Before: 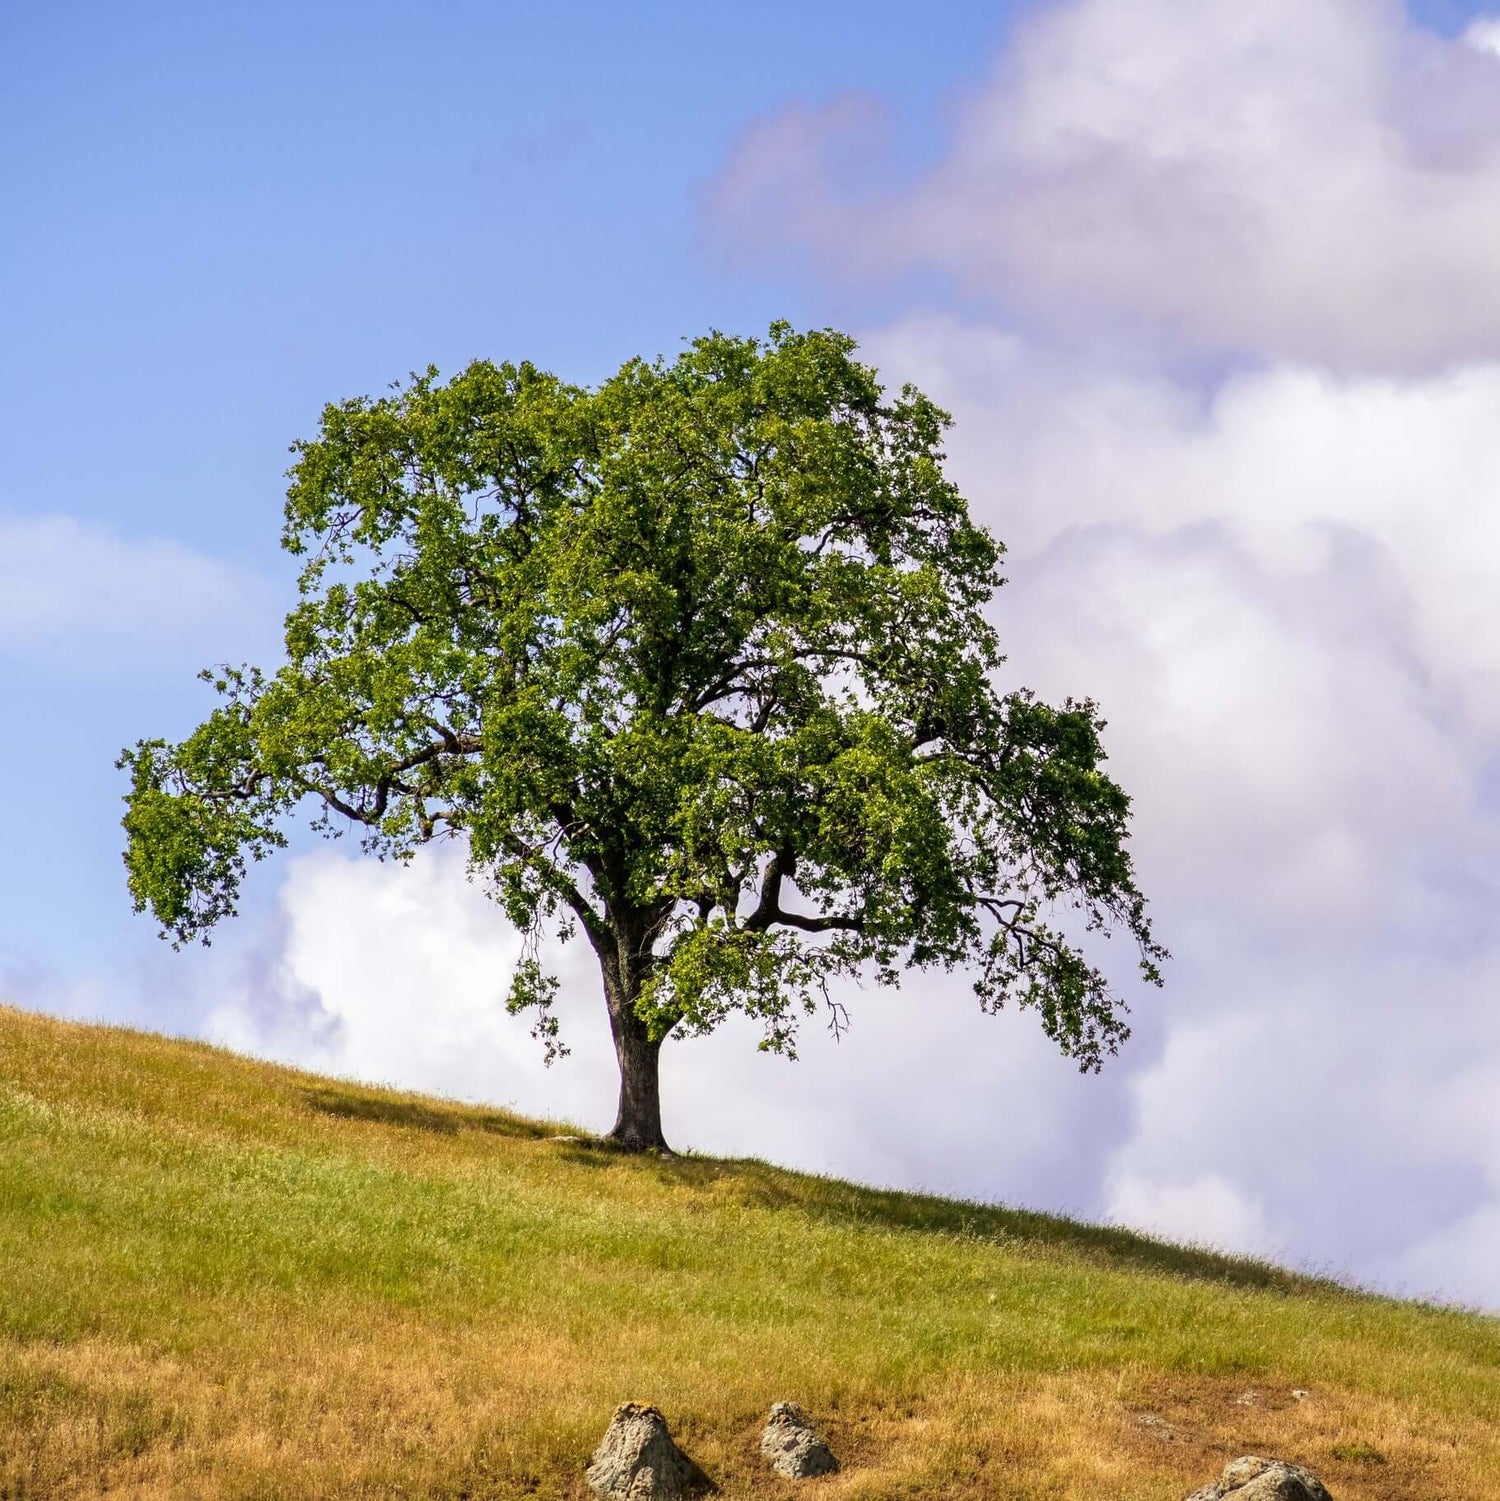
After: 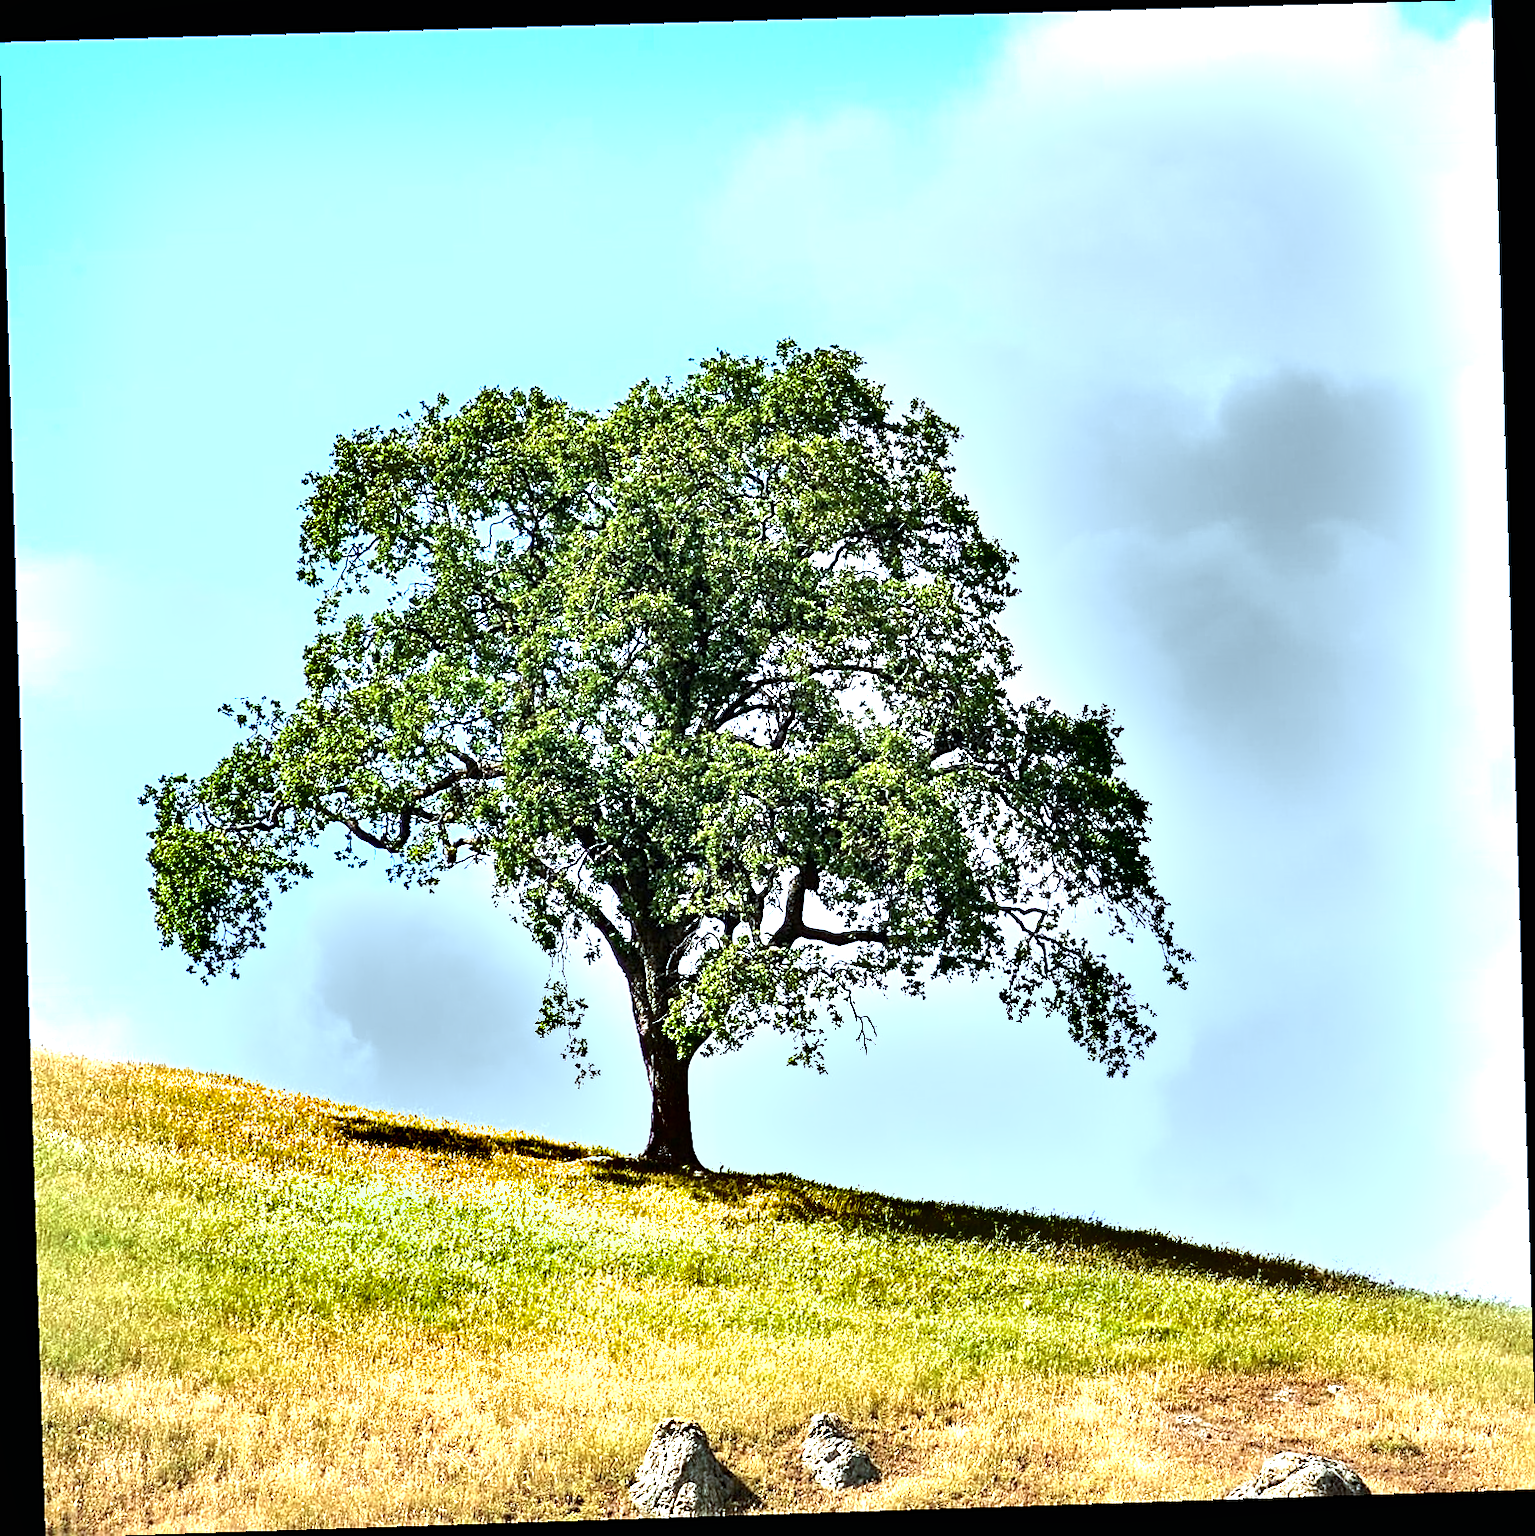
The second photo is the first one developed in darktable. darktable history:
exposure: black level correction 0, exposure 1.198 EV, compensate exposure bias true, compensate highlight preservation false
rotate and perspective: rotation -1.77°, lens shift (horizontal) 0.004, automatic cropping off
sharpen: amount 0.75
color correction: highlights a* -10.69, highlights b* -19.19
shadows and highlights: soften with gaussian
tone equalizer: -8 EV -0.417 EV, -7 EV -0.389 EV, -6 EV -0.333 EV, -5 EV -0.222 EV, -3 EV 0.222 EV, -2 EV 0.333 EV, -1 EV 0.389 EV, +0 EV 0.417 EV, edges refinement/feathering 500, mask exposure compensation -1.57 EV, preserve details no
